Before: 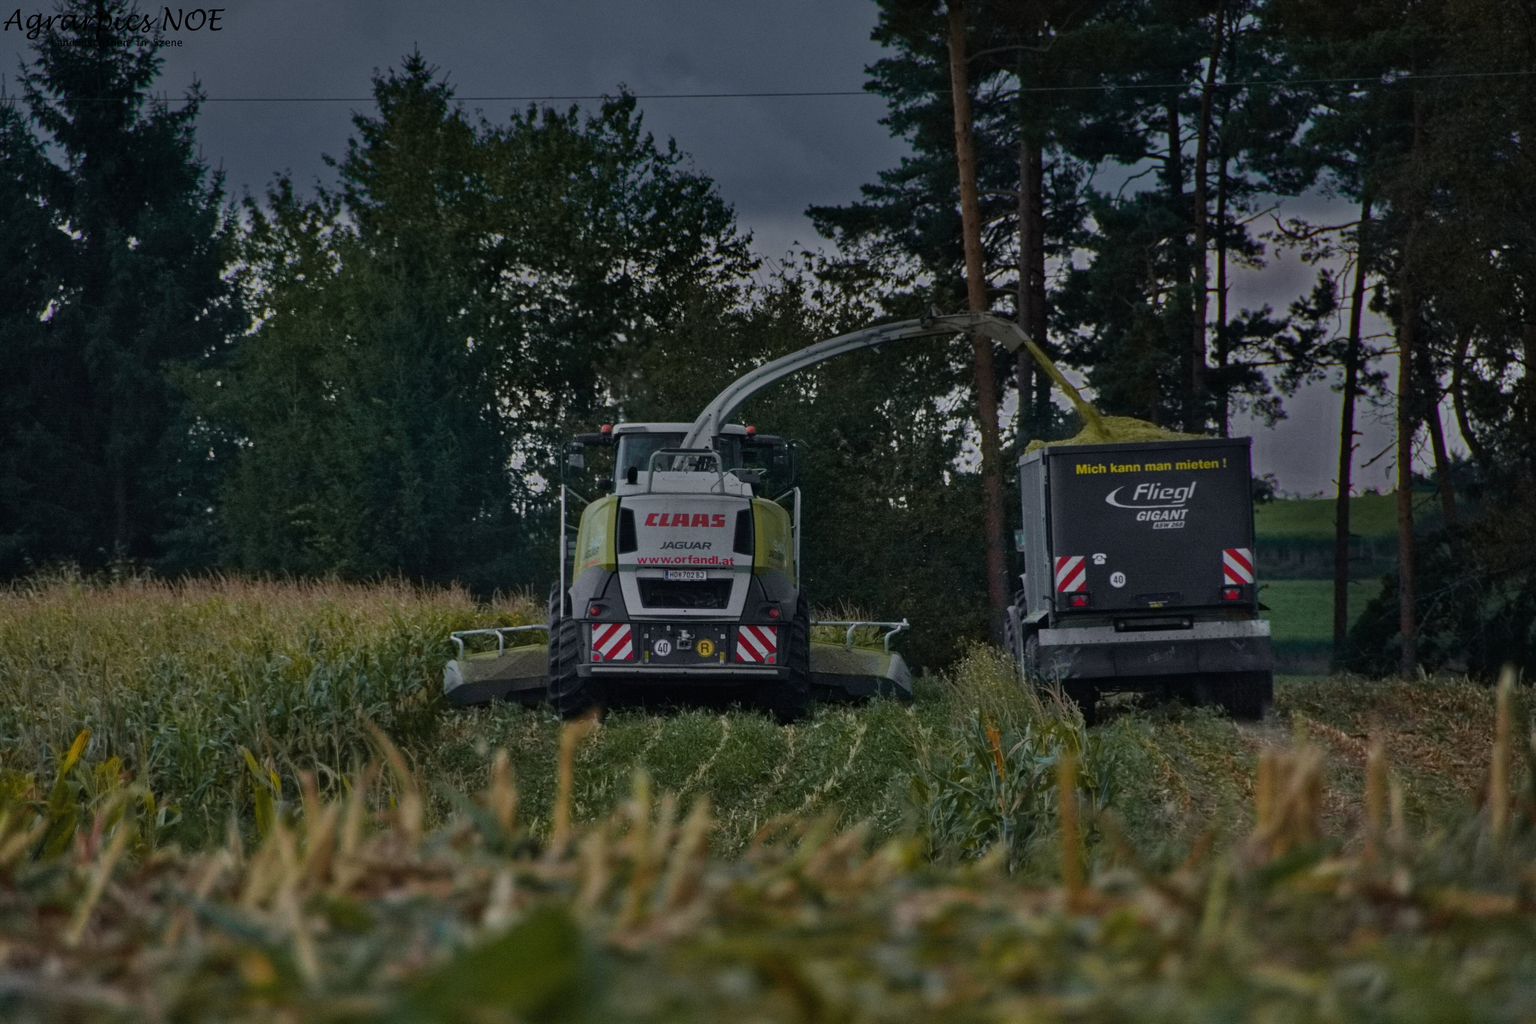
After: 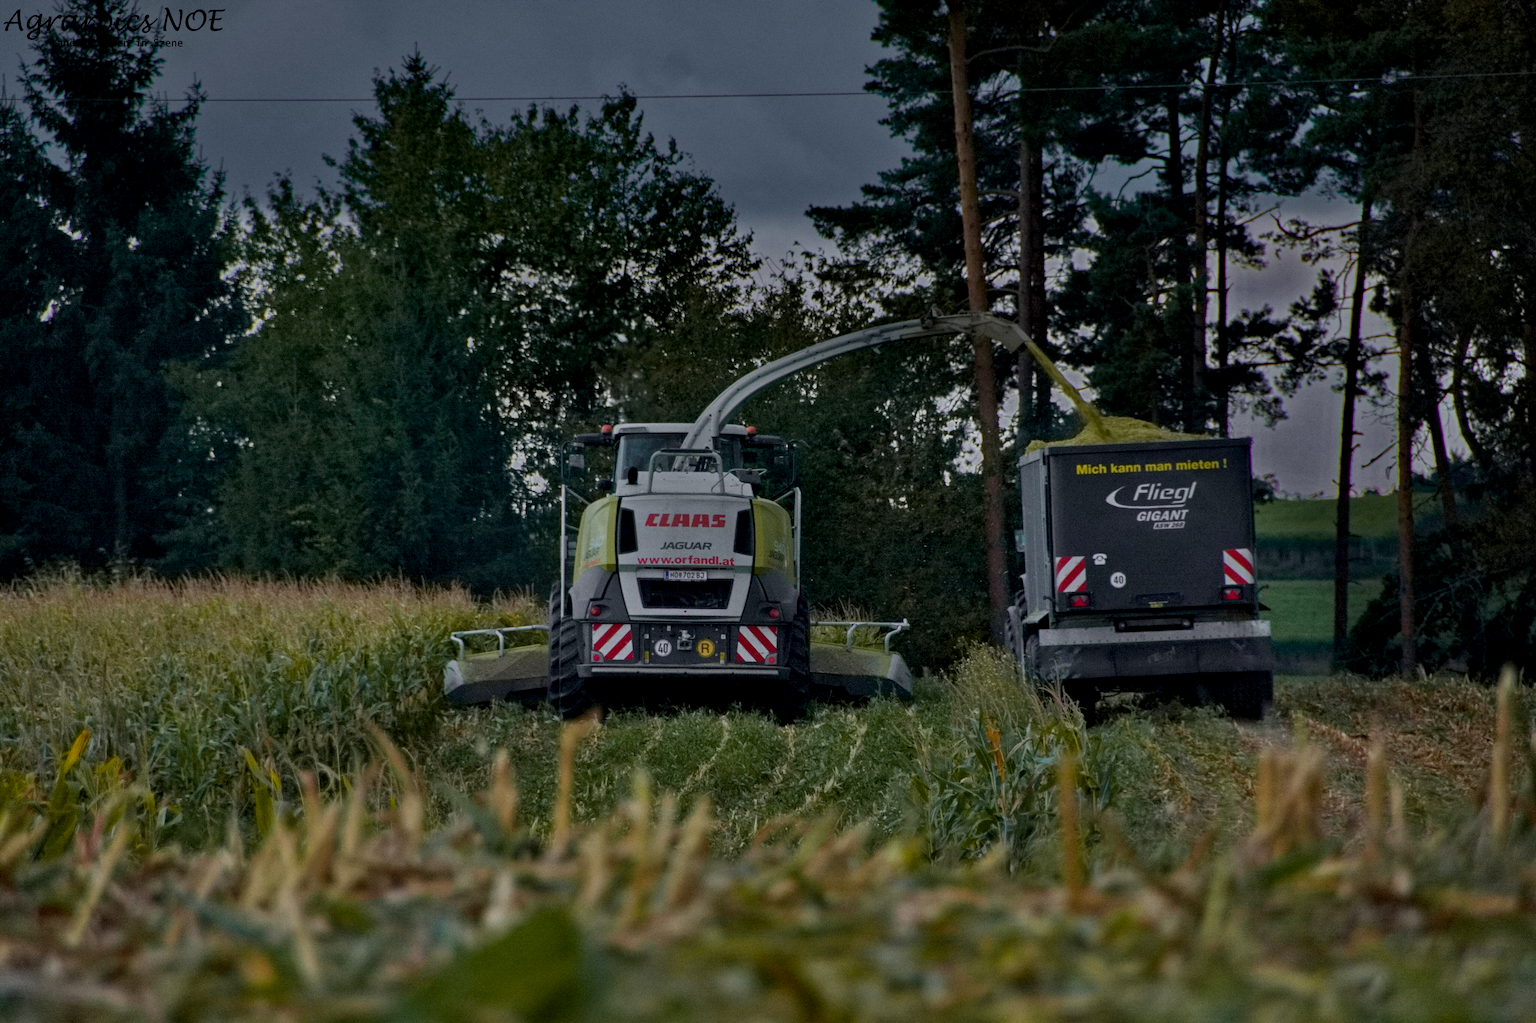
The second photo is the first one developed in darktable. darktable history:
exposure: black level correction 0.005, exposure 0.274 EV, compensate highlight preservation false
